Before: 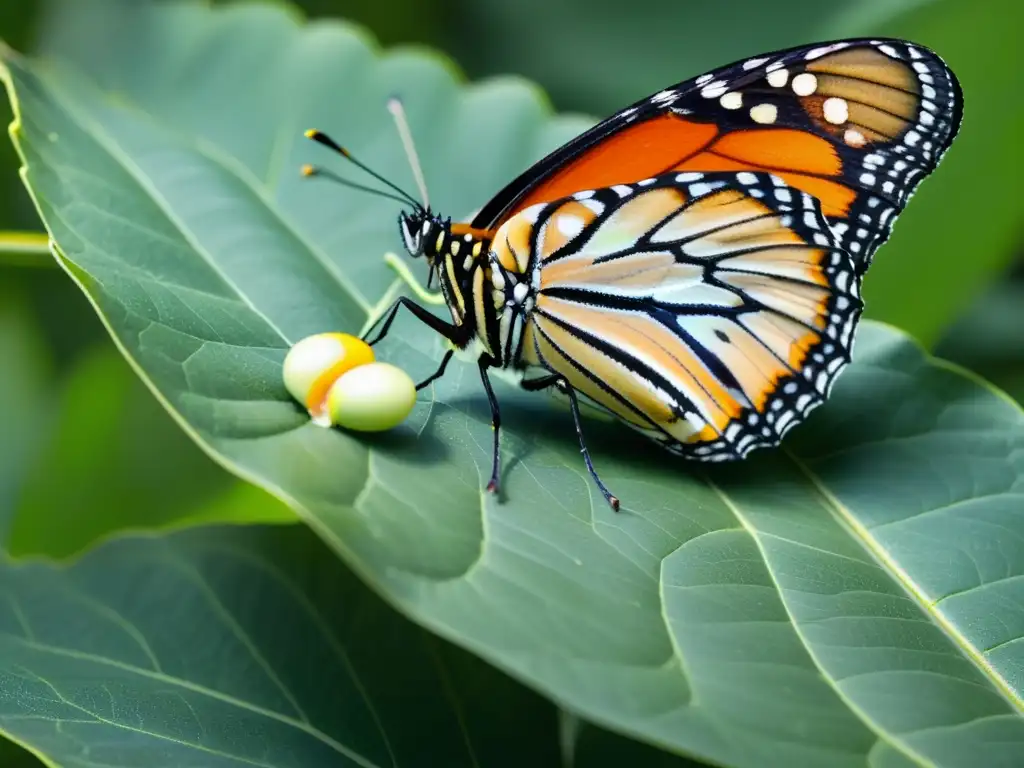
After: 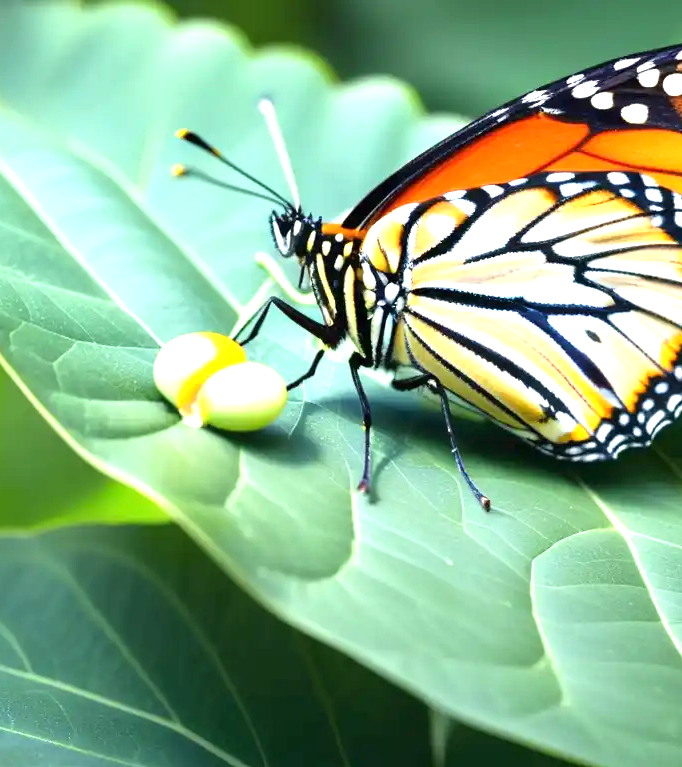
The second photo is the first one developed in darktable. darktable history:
crop and rotate: left 12.61%, right 20.765%
exposure: black level correction 0, exposure 1.2 EV, compensate highlight preservation false
